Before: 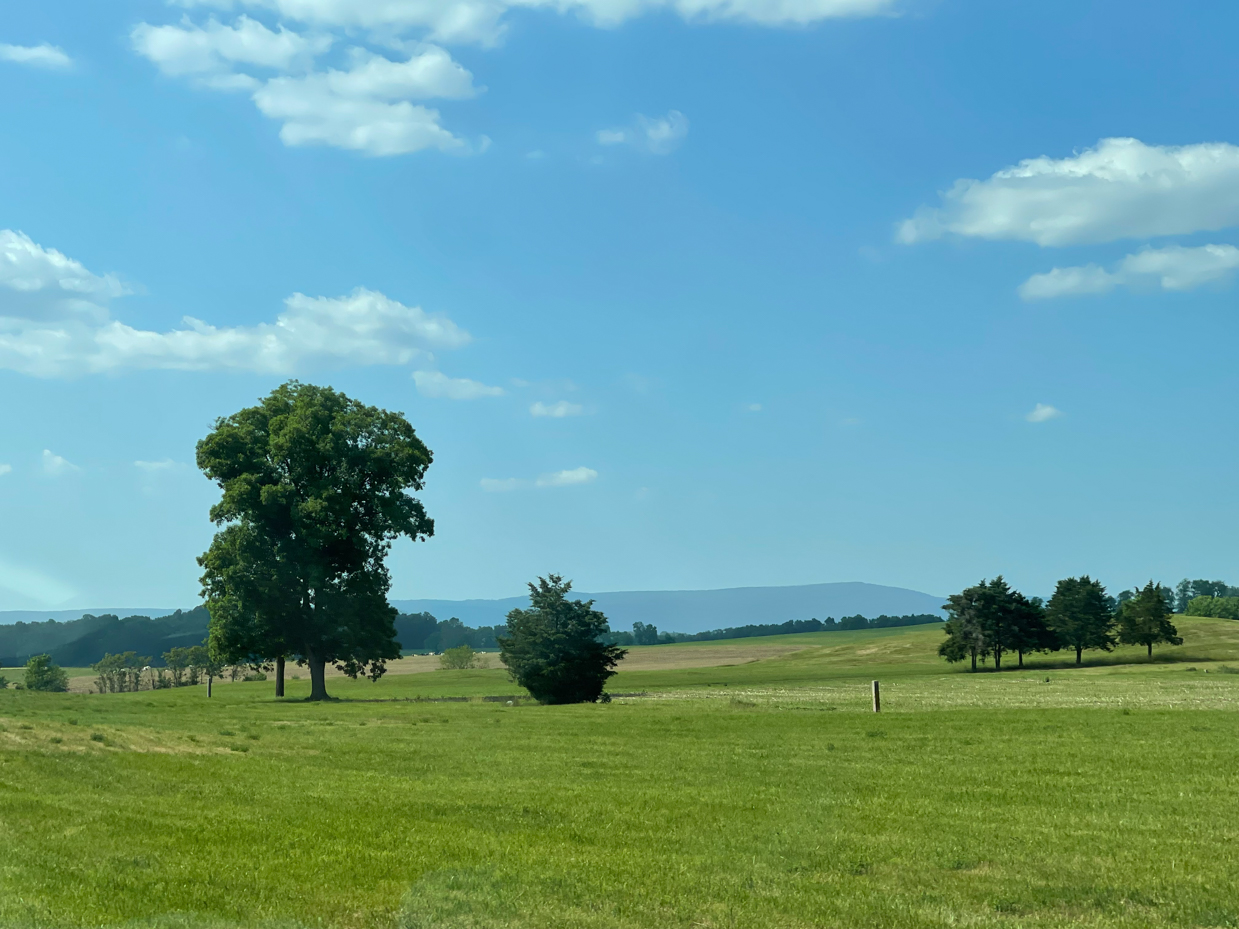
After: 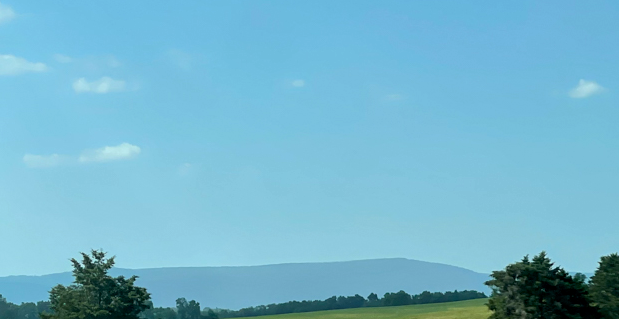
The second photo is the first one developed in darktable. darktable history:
exposure: black level correction 0.002, exposure 0.147 EV, compensate exposure bias true, compensate highlight preservation false
local contrast: highlights 102%, shadows 101%, detail 120%, midtone range 0.2
crop: left 36.897%, top 34.898%, right 13.11%, bottom 30.695%
